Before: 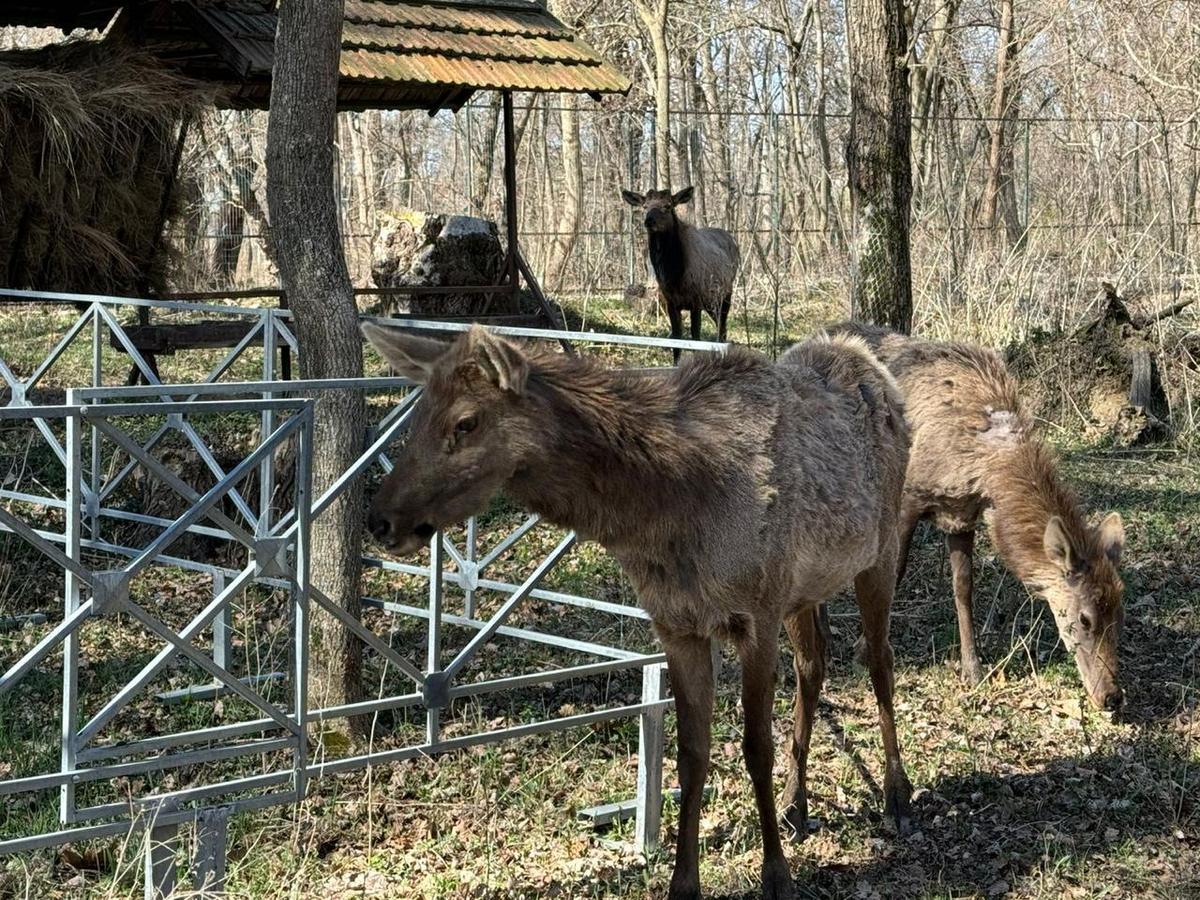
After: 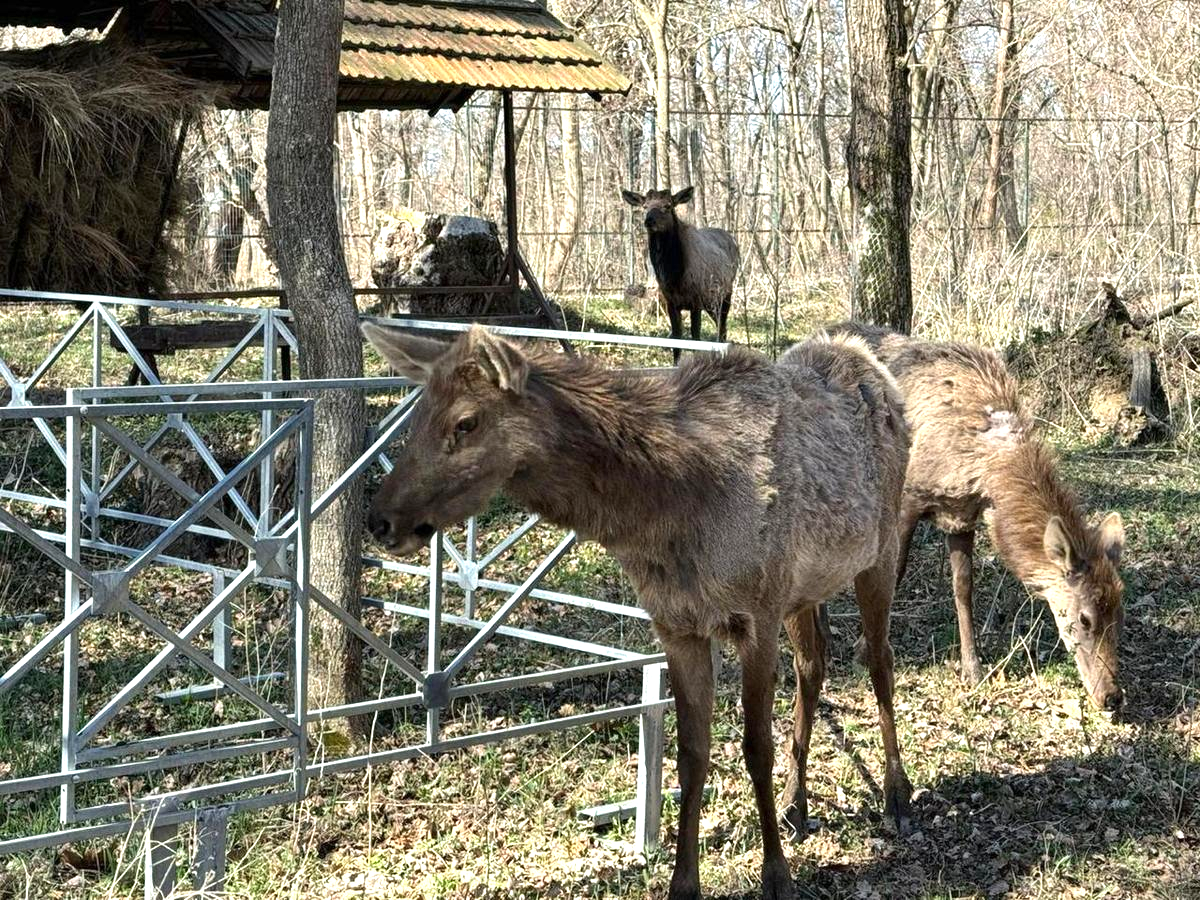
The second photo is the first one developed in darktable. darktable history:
exposure: exposure 0.668 EV, compensate exposure bias true, compensate highlight preservation false
